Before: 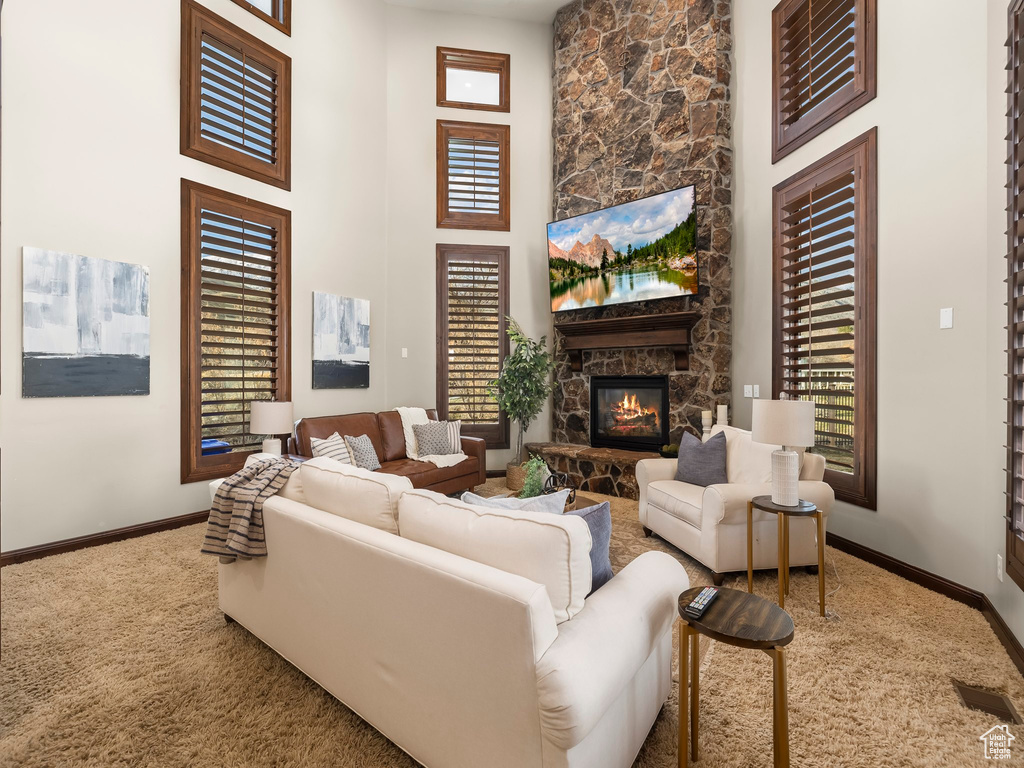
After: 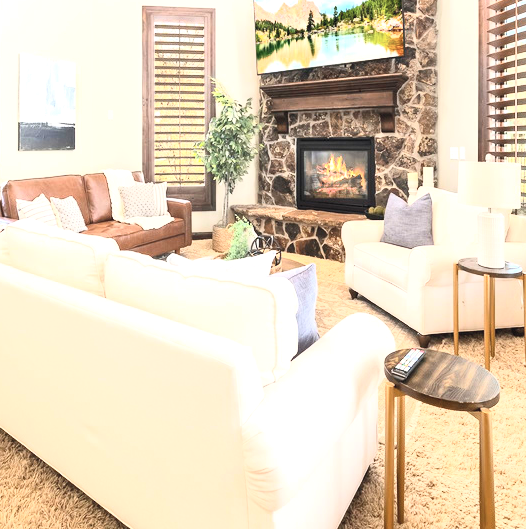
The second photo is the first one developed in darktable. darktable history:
exposure: black level correction 0, exposure 1.196 EV, compensate highlight preservation false
crop and rotate: left 28.76%, top 31.08%, right 19.82%
contrast brightness saturation: contrast 0.376, brightness 0.517
